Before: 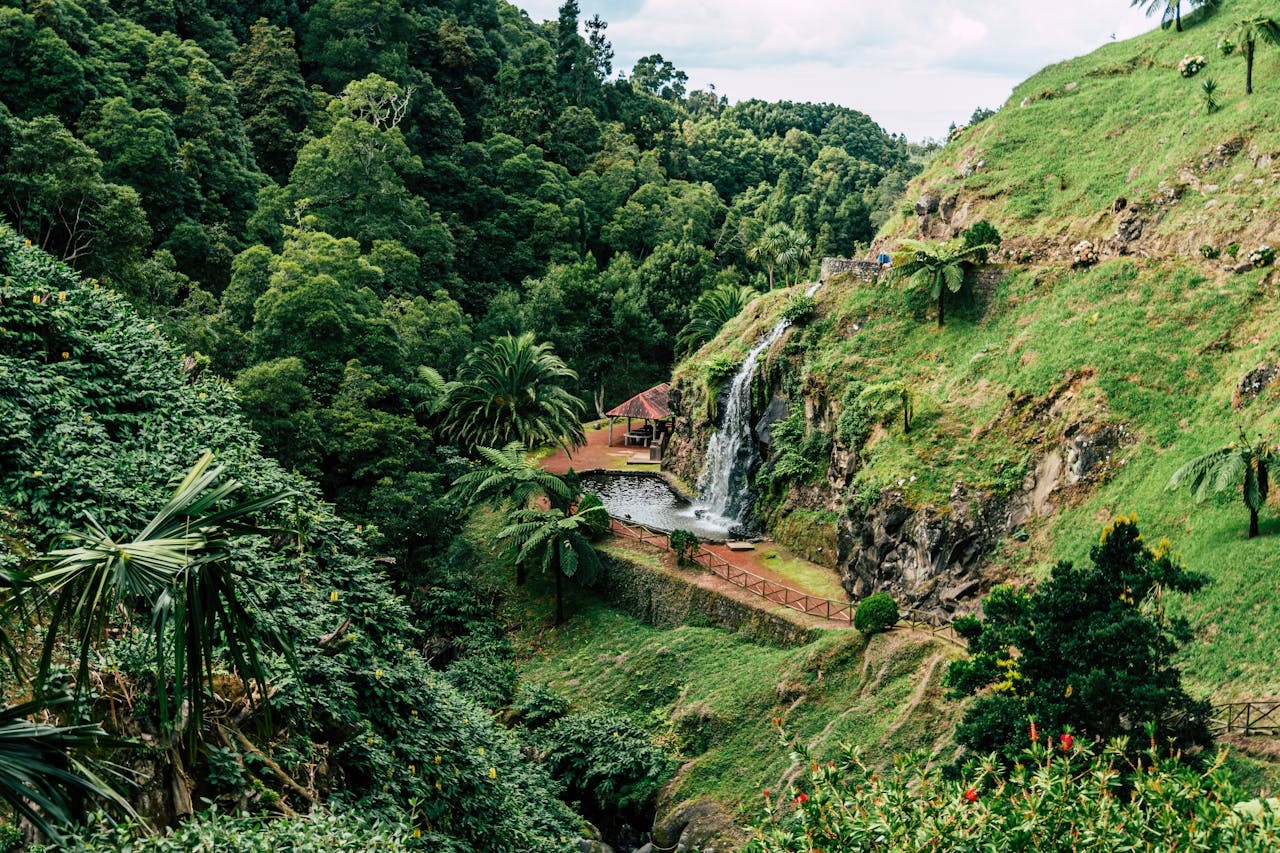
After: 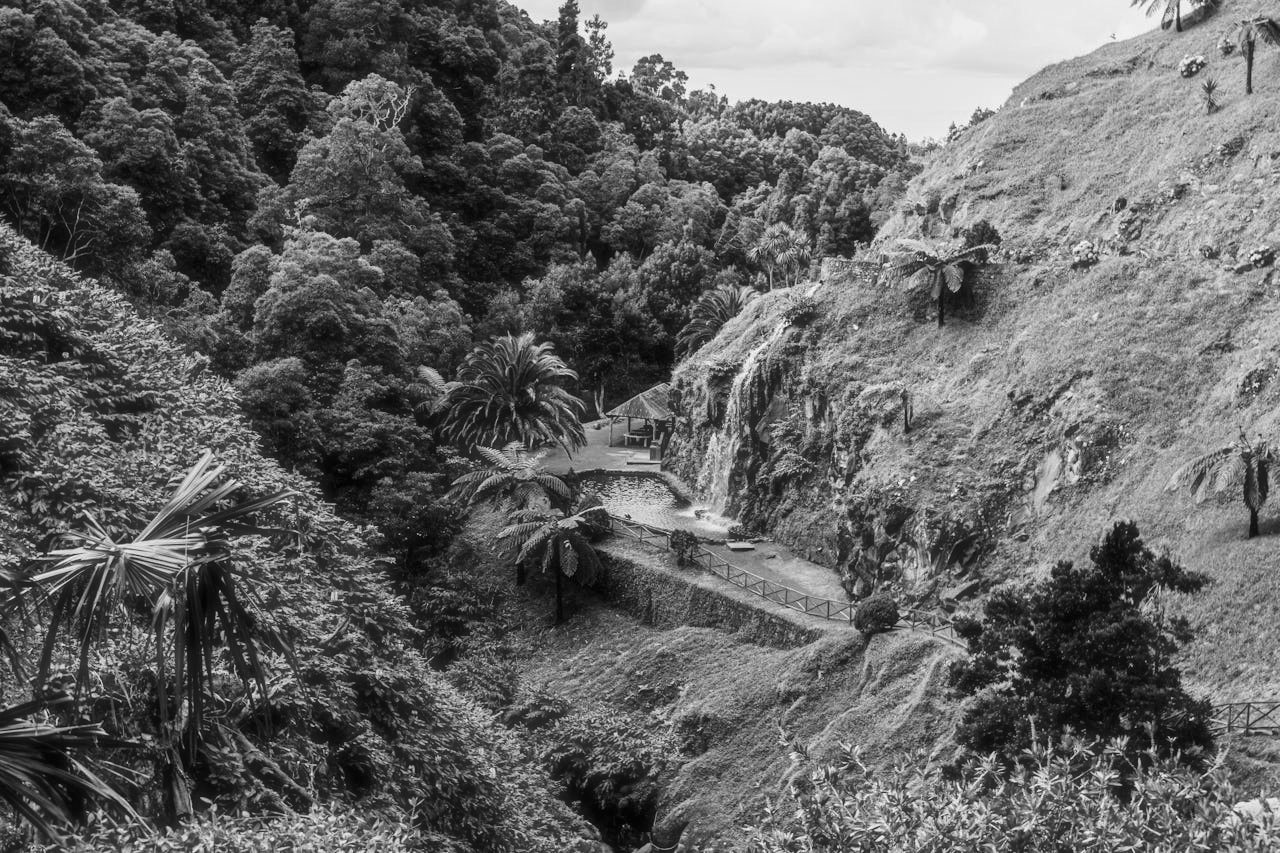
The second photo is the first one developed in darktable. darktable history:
monochrome: a -35.87, b 49.73, size 1.7
haze removal: strength -0.1, adaptive false
